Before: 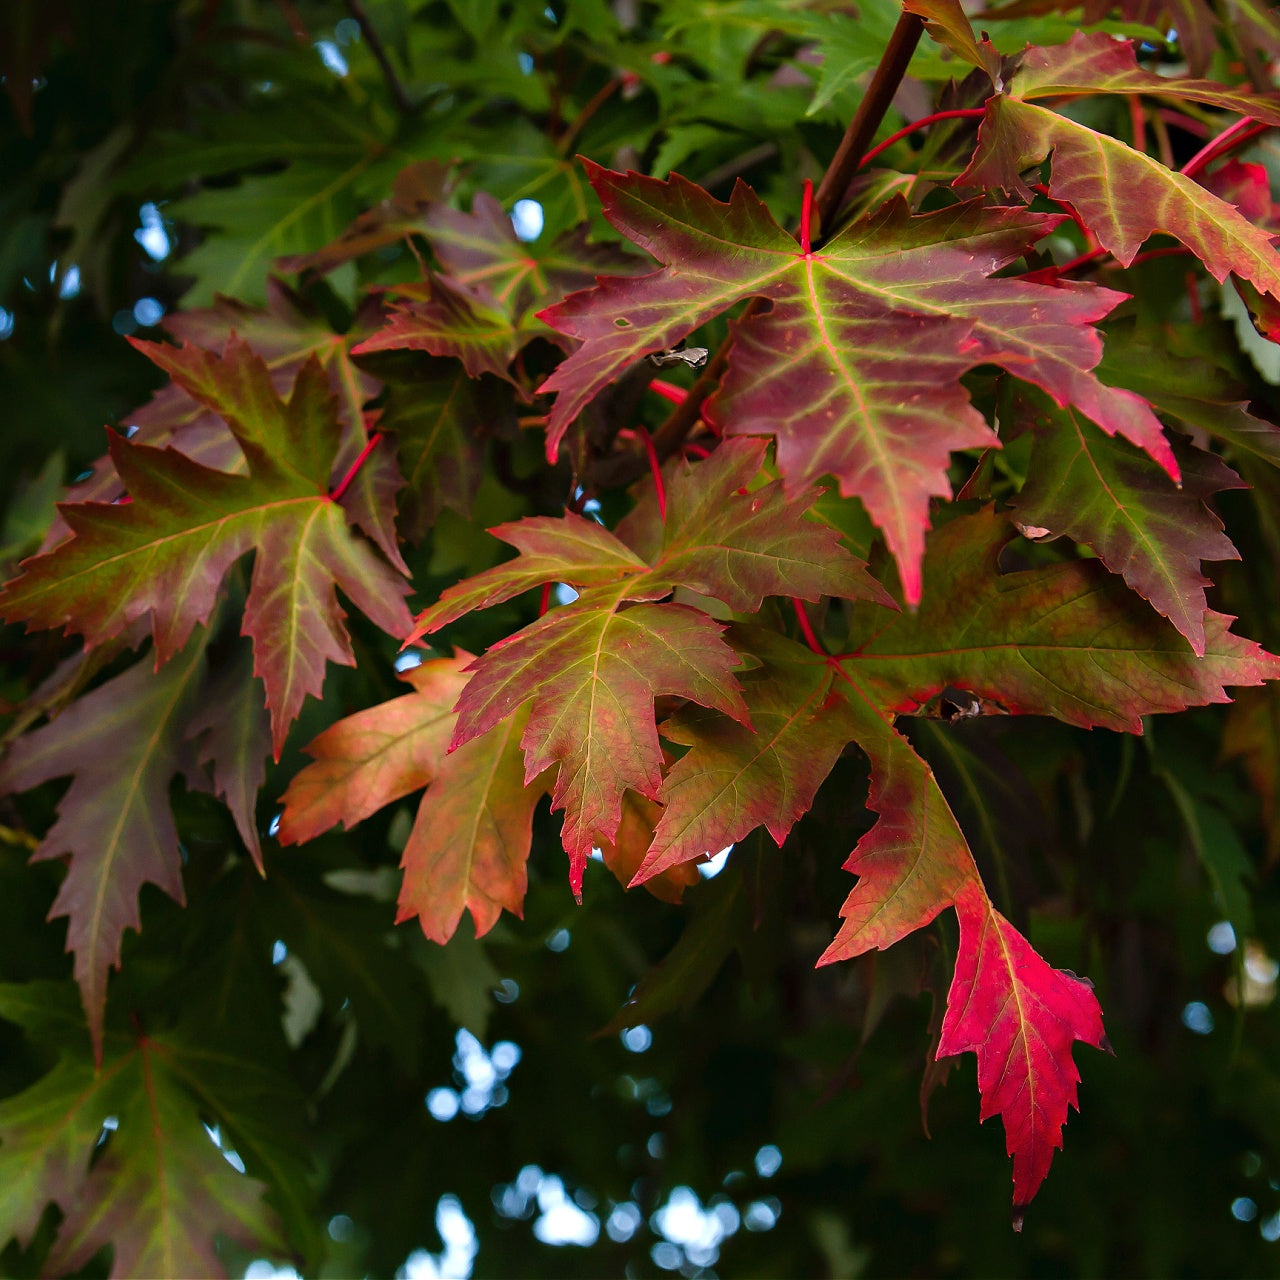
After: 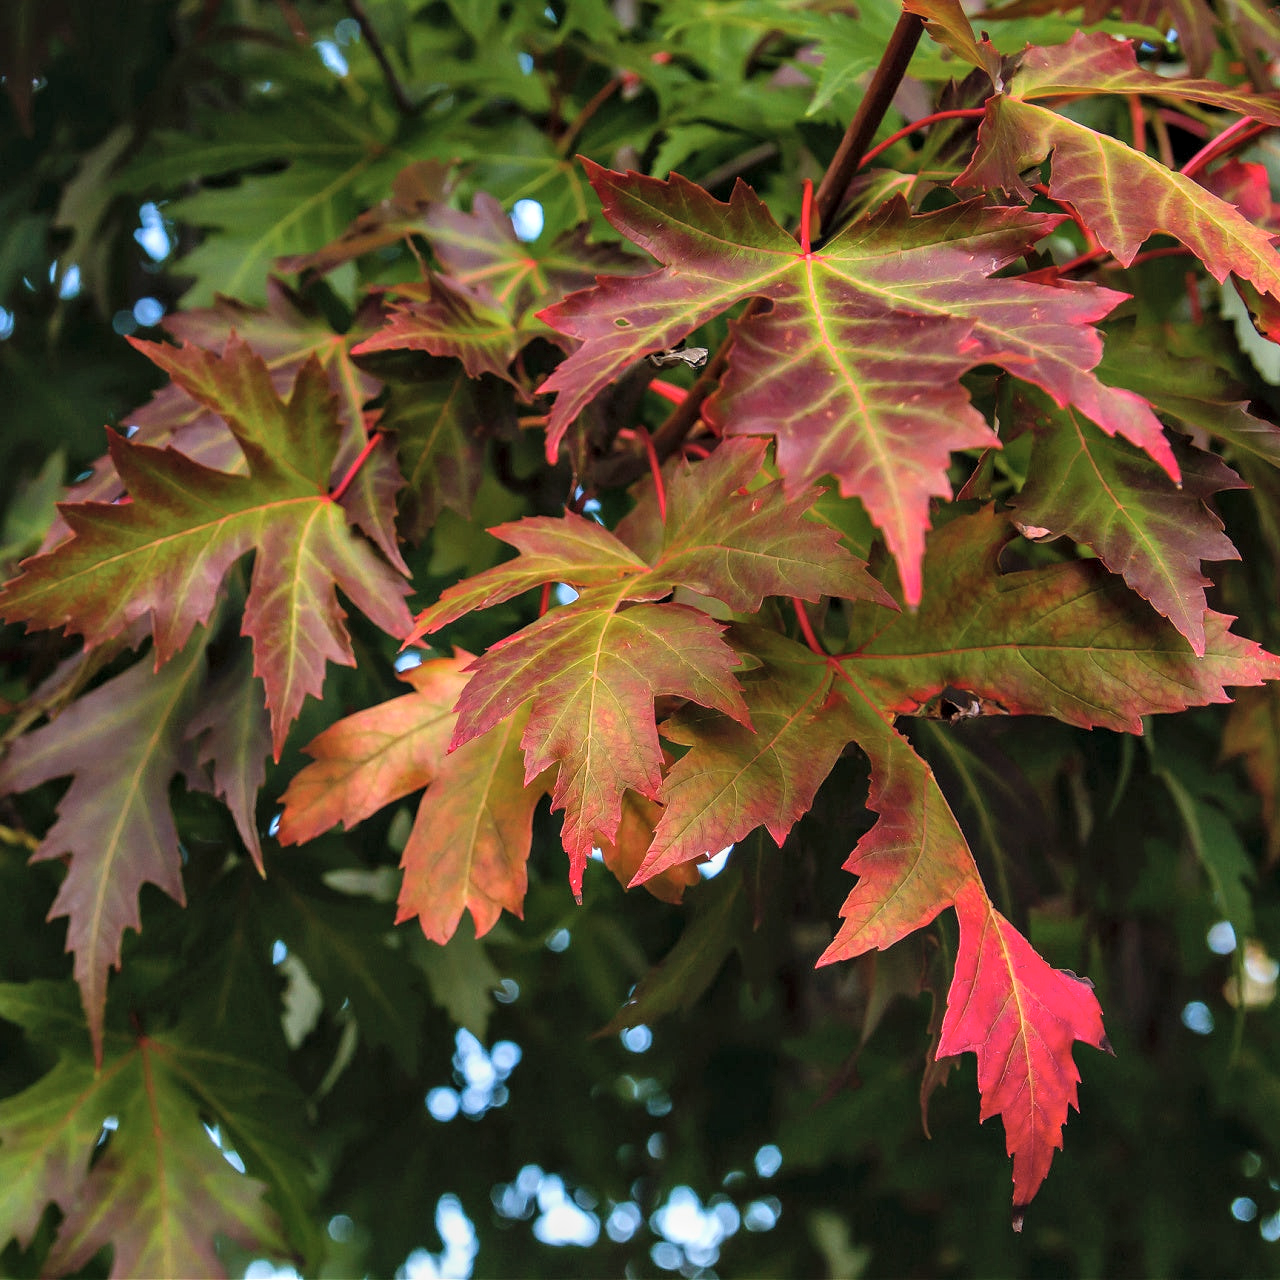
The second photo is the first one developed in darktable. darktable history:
local contrast: on, module defaults
shadows and highlights: shadows 29.7, highlights -30.42, low approximation 0.01, soften with gaussian
contrast brightness saturation: brightness 0.126
